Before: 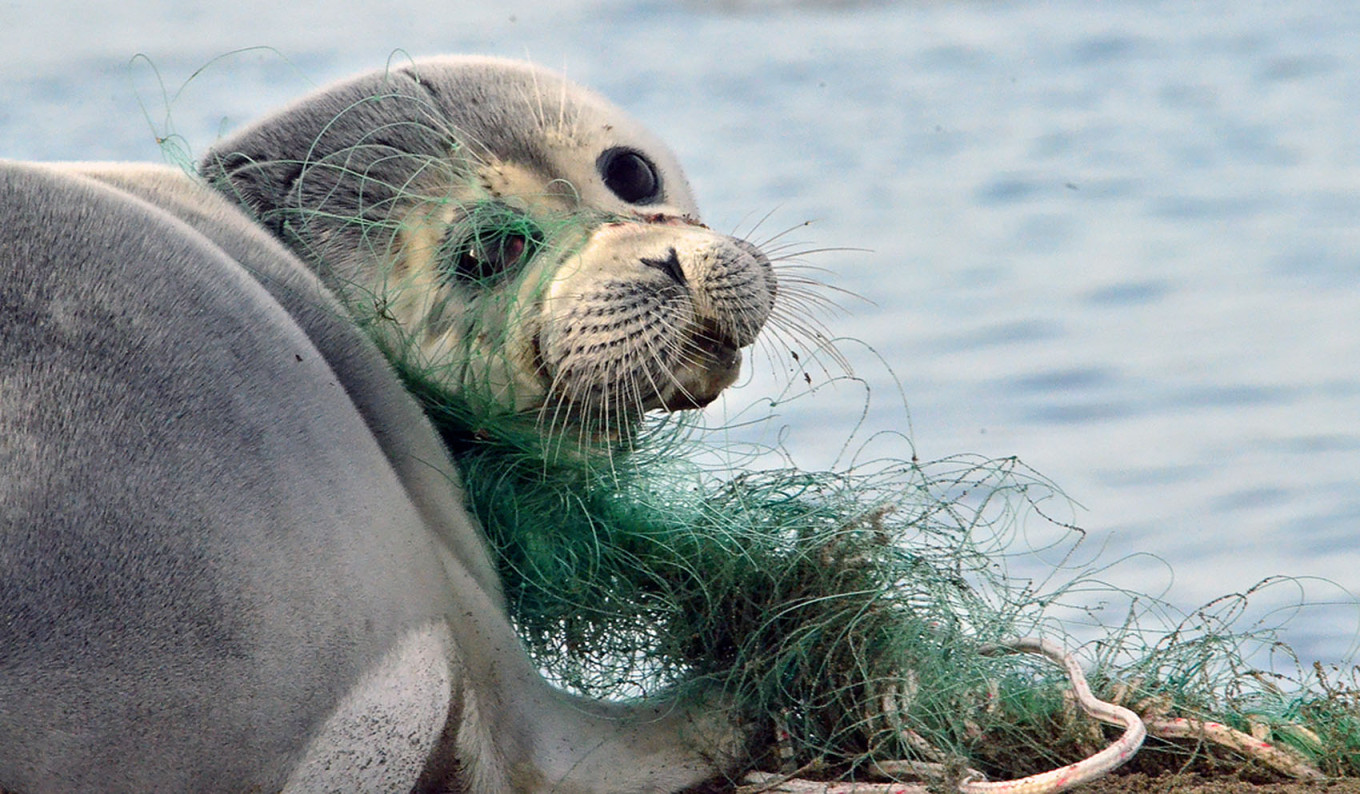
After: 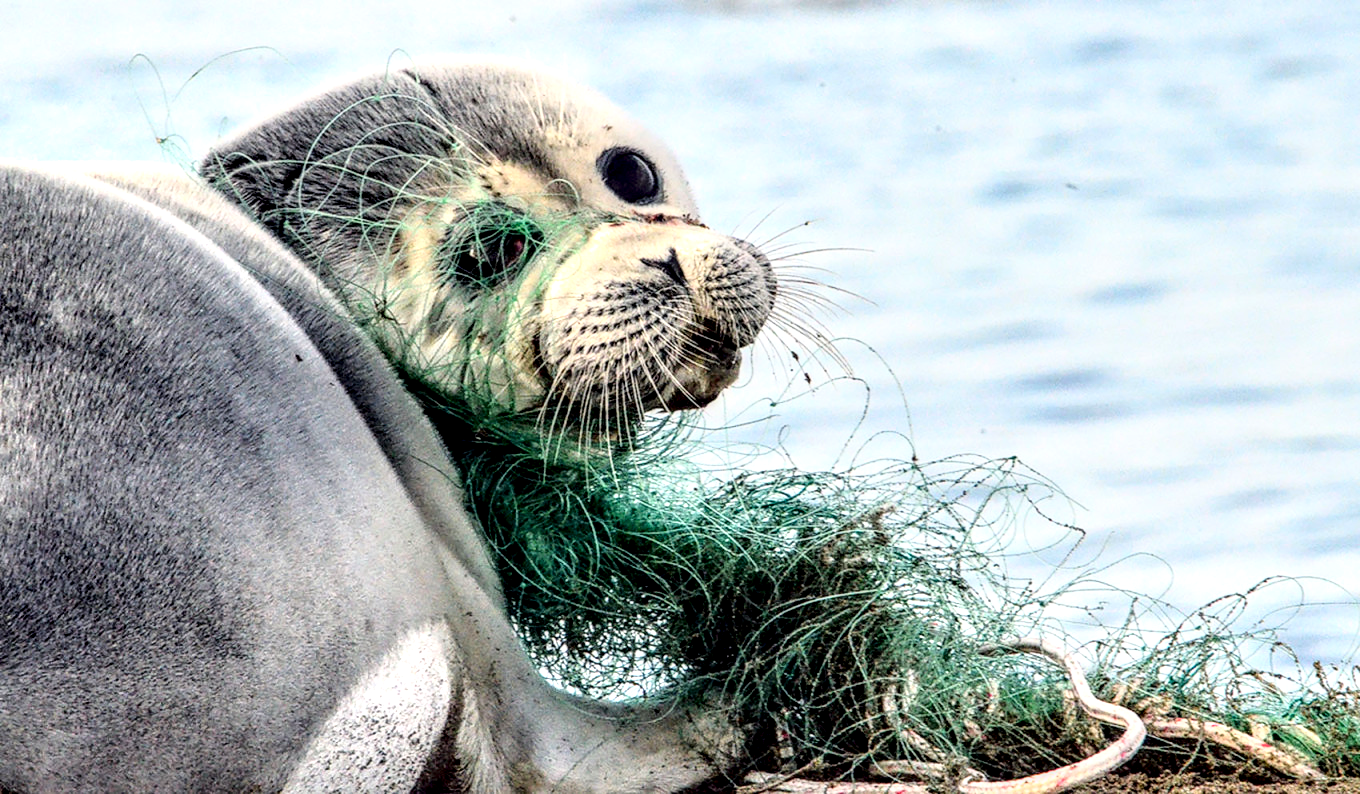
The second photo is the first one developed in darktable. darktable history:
base curve: curves: ch0 [(0, 0) (0.028, 0.03) (0.121, 0.232) (0.46, 0.748) (0.859, 0.968) (1, 1)]
local contrast: highlights 19%, detail 186%
